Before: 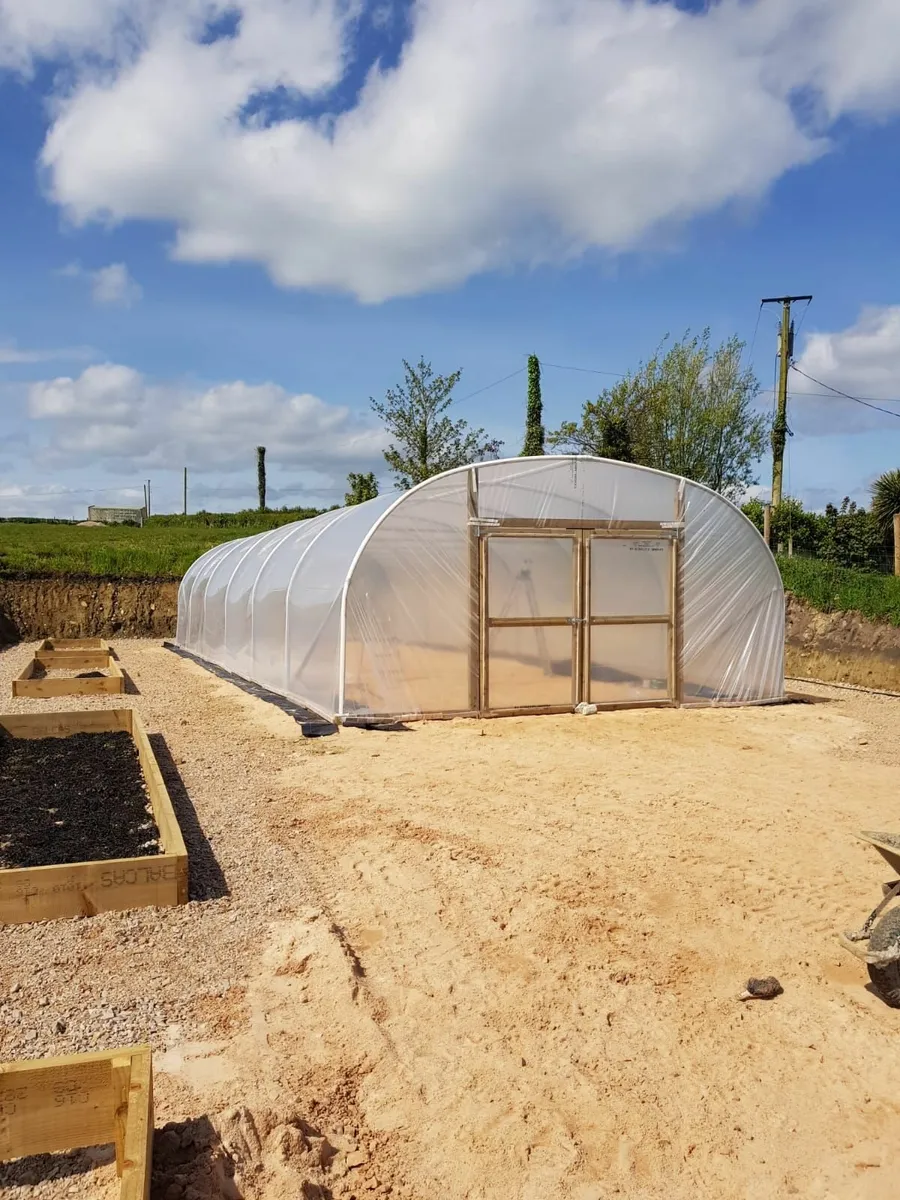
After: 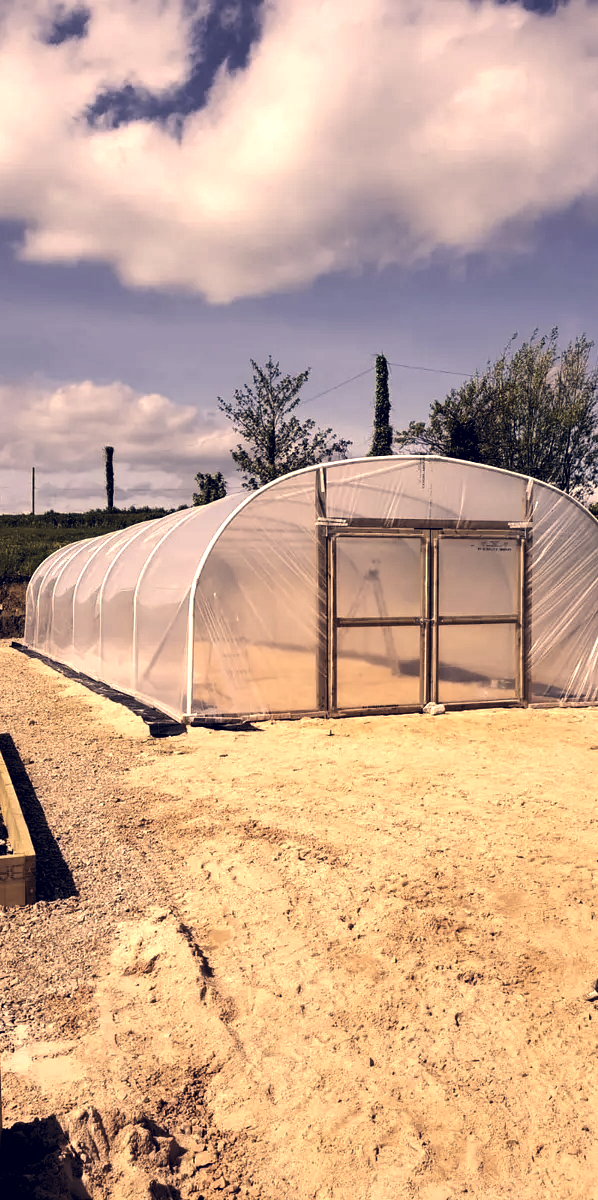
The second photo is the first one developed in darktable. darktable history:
crop: left 16.899%, right 16.556%
color correction: highlights a* 19.59, highlights b* 27.49, shadows a* 3.46, shadows b* -17.28, saturation 0.73
tone equalizer: -8 EV -0.417 EV, -7 EV -0.389 EV, -6 EV -0.333 EV, -5 EV -0.222 EV, -3 EV 0.222 EV, -2 EV 0.333 EV, -1 EV 0.389 EV, +0 EV 0.417 EV, edges refinement/feathering 500, mask exposure compensation -1.57 EV, preserve details no
levels: levels [0.101, 0.578, 0.953]
